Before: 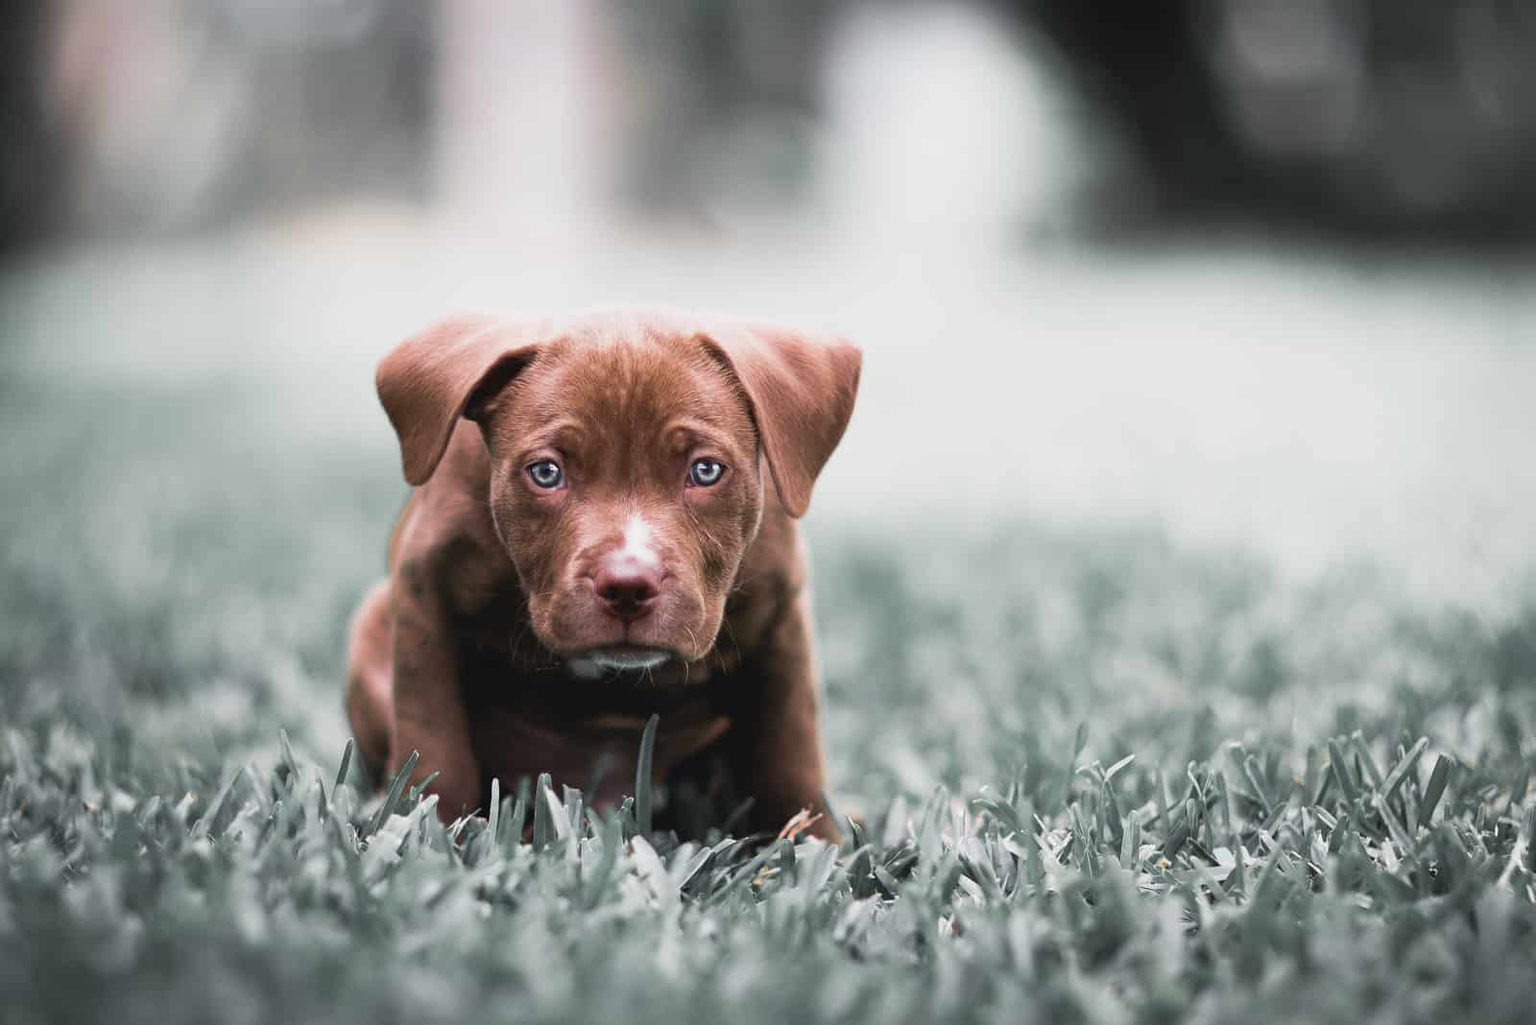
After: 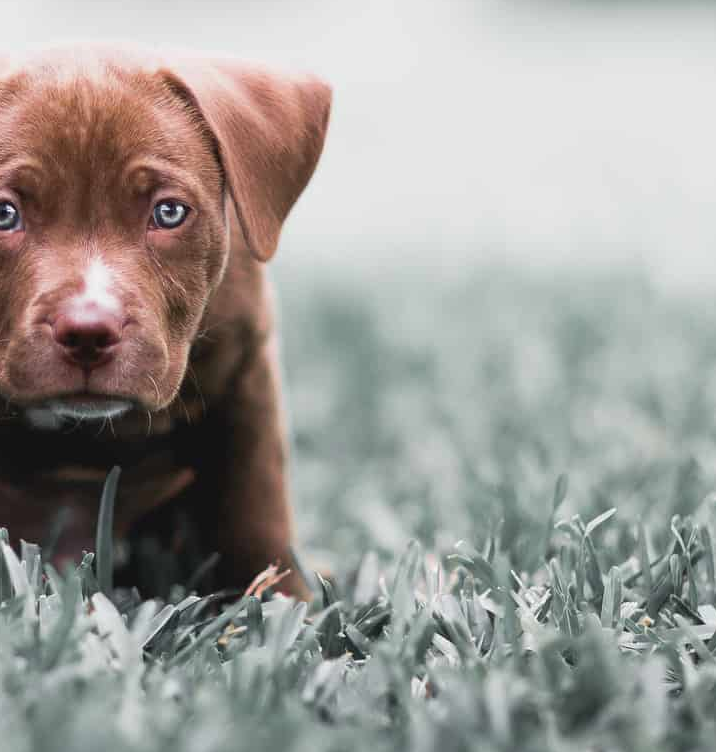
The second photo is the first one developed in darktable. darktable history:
crop: left 35.409%, top 26.08%, right 19.796%, bottom 3.424%
